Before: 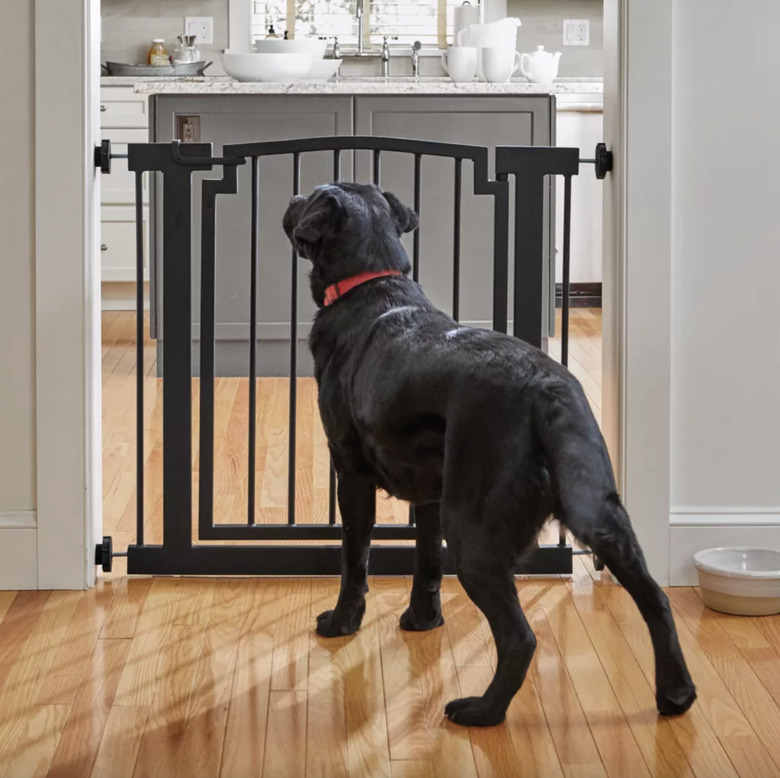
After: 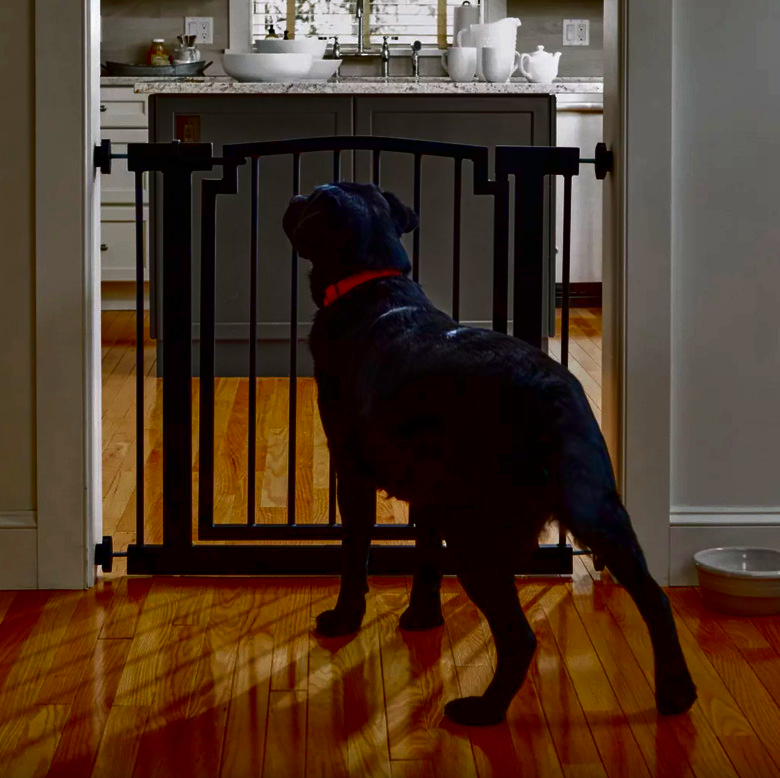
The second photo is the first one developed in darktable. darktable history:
contrast brightness saturation: brightness -0.988, saturation 0.981
